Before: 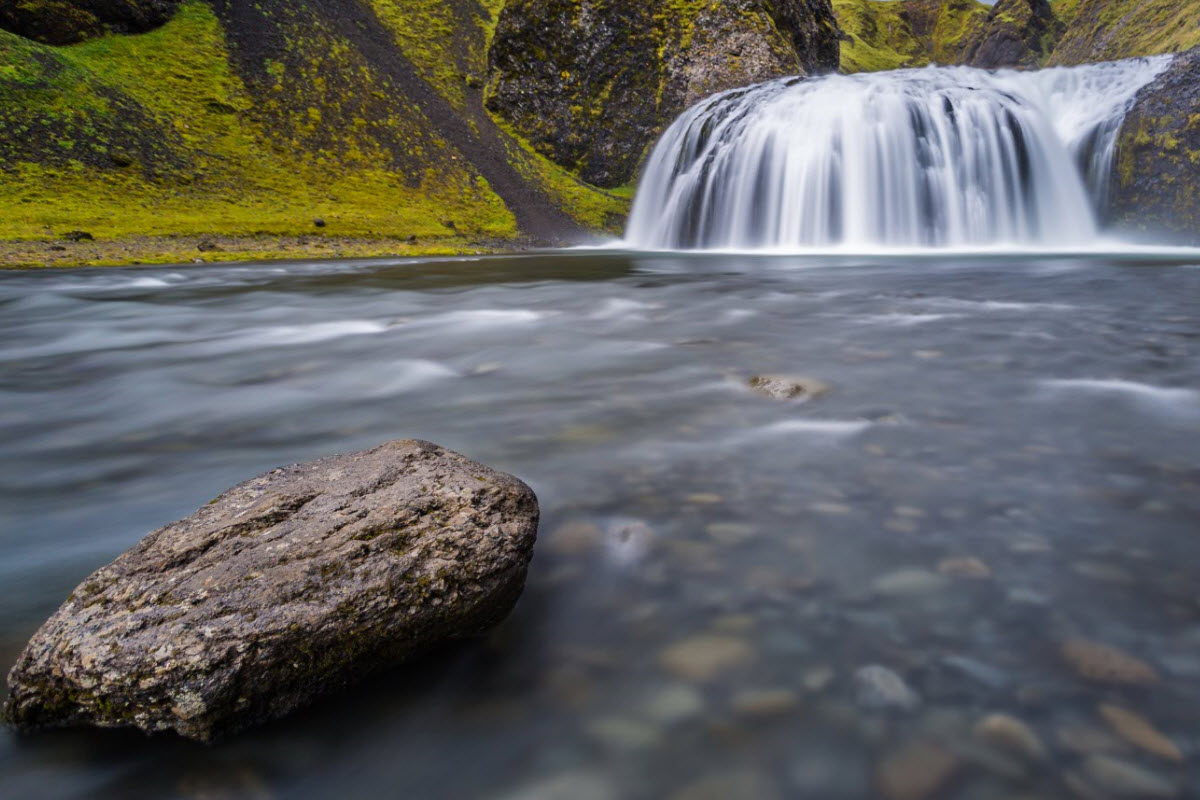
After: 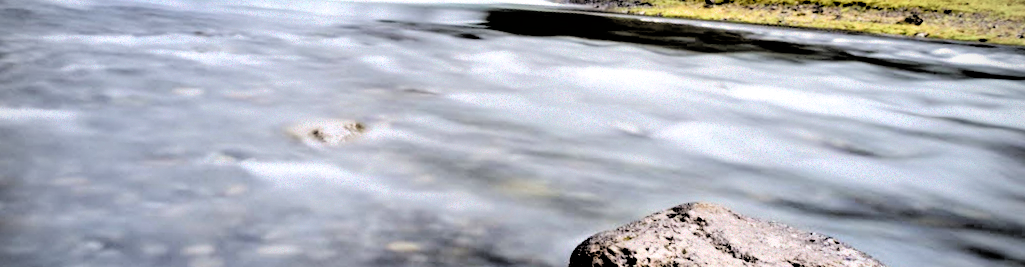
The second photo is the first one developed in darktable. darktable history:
color balance: on, module defaults
exposure: compensate highlight preservation false
crop and rotate: angle 16.12°, top 30.835%, bottom 35.653%
shadows and highlights: shadows 0, highlights 40
vignetting: on, module defaults
rotate and perspective: rotation 13.27°, automatic cropping off
filmic rgb: black relative exposure -1 EV, white relative exposure 2.05 EV, hardness 1.52, contrast 2.25, enable highlight reconstruction true
rgb levels: levels [[0.027, 0.429, 0.996], [0, 0.5, 1], [0, 0.5, 1]]
